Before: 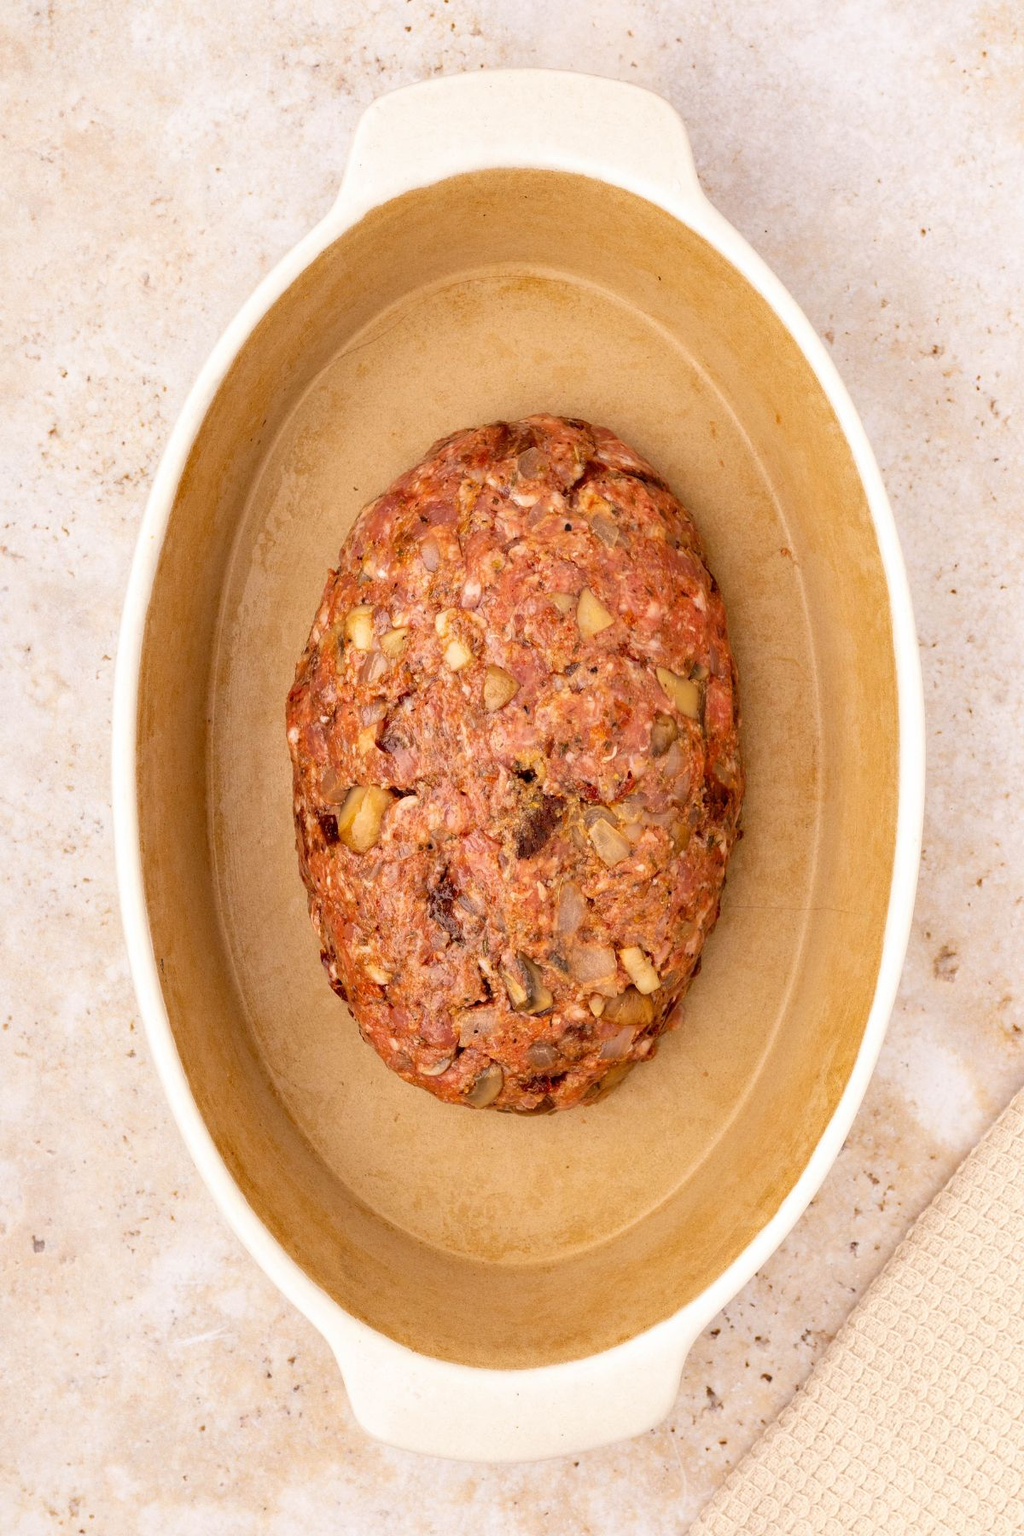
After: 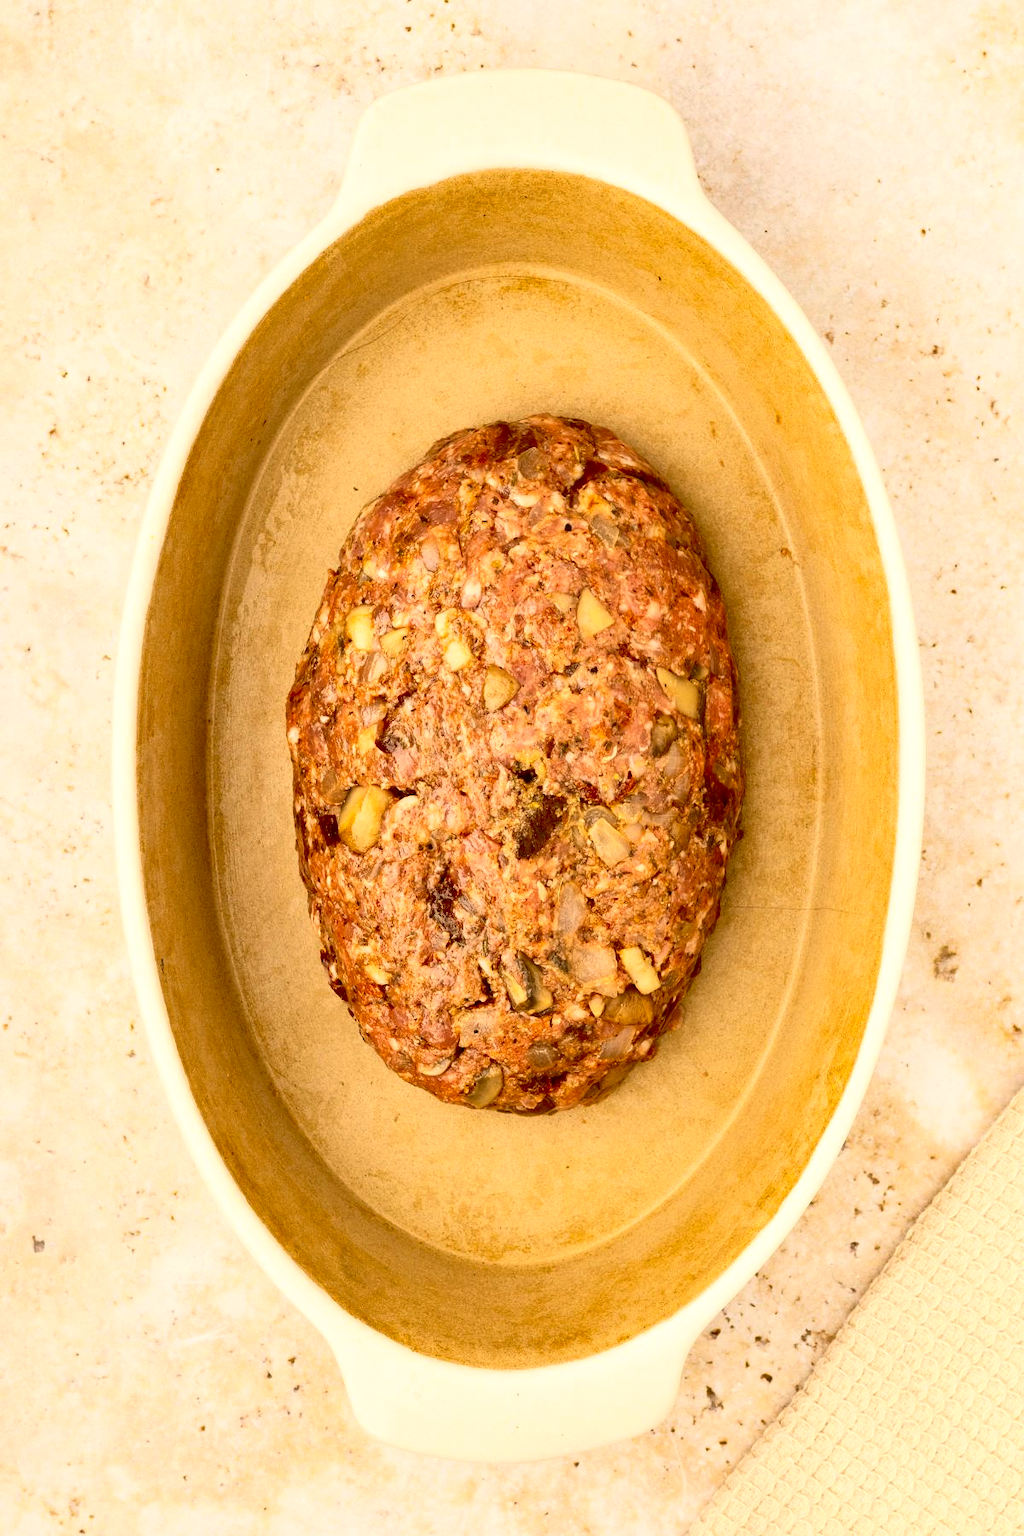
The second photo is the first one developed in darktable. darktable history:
contrast brightness saturation: contrast 0.393, brightness 0.098
color correction: highlights a* -1.34, highlights b* 10.49, shadows a* 0.702, shadows b* 19.17
shadows and highlights: on, module defaults
